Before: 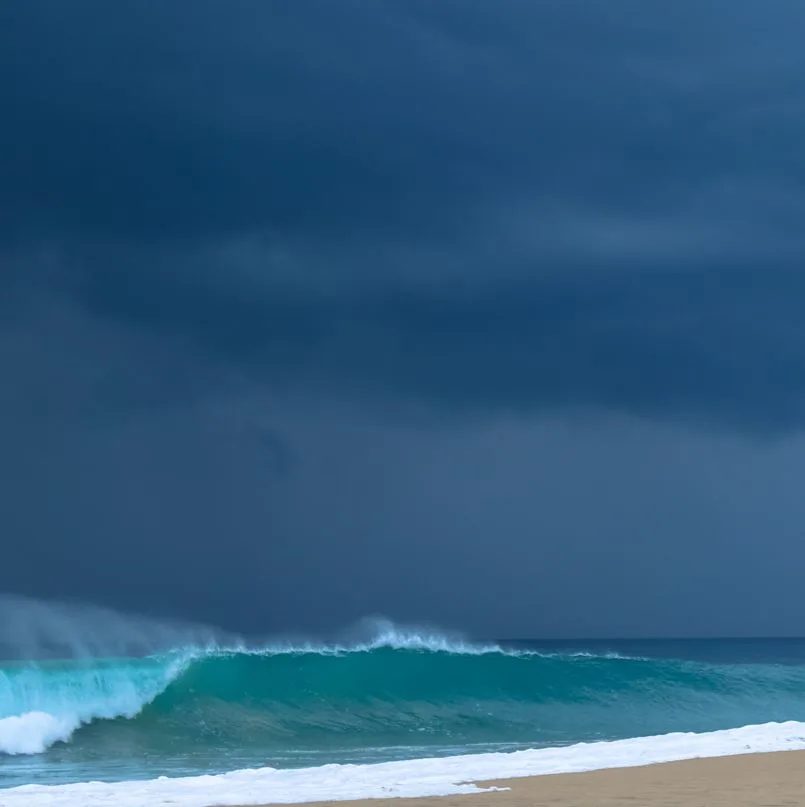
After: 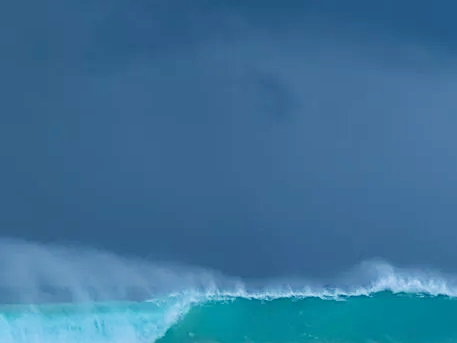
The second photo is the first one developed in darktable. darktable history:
sharpen: on, module defaults
filmic rgb: black relative exposure -7.65 EV, white relative exposure 4.56 EV, hardness 3.61, contrast 1.11
crop: top 44.229%, right 43.171%, bottom 13.231%
exposure: exposure 0.762 EV, compensate exposure bias true, compensate highlight preservation false
